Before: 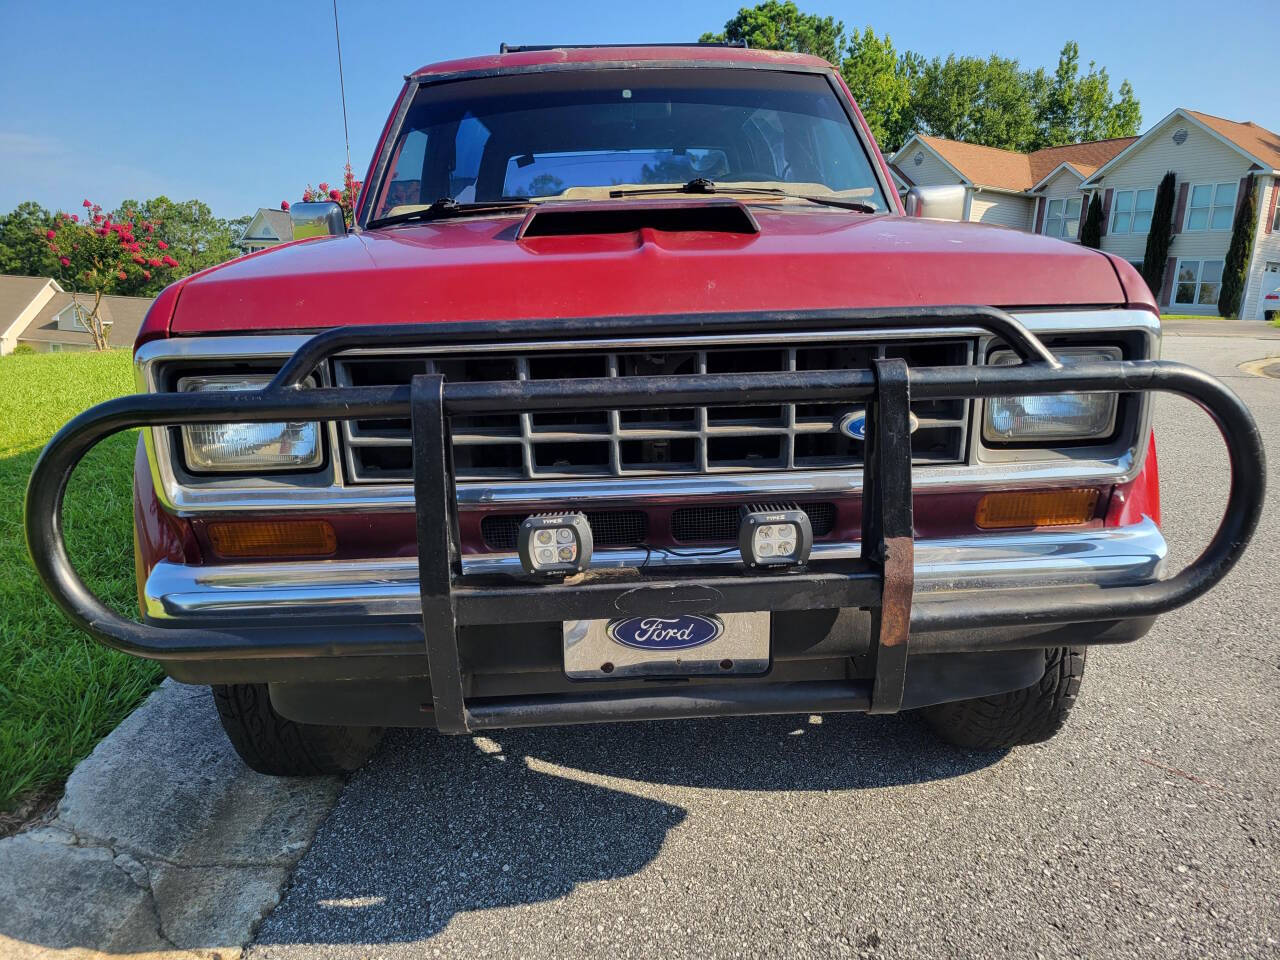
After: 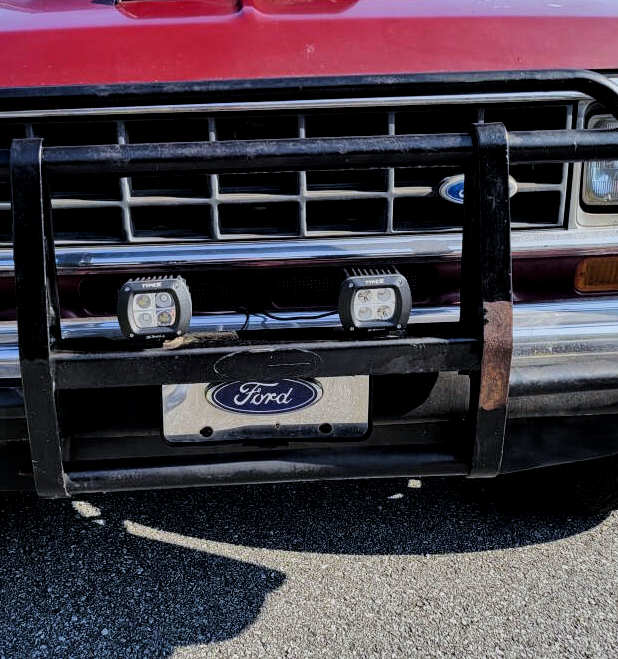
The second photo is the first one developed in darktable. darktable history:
white balance: red 0.954, blue 1.079
filmic rgb: black relative exposure -5 EV, white relative exposure 3.5 EV, hardness 3.19, contrast 1.2, highlights saturation mix -50%
crop: left 31.379%, top 24.658%, right 20.326%, bottom 6.628%
local contrast: highlights 100%, shadows 100%, detail 120%, midtone range 0.2
